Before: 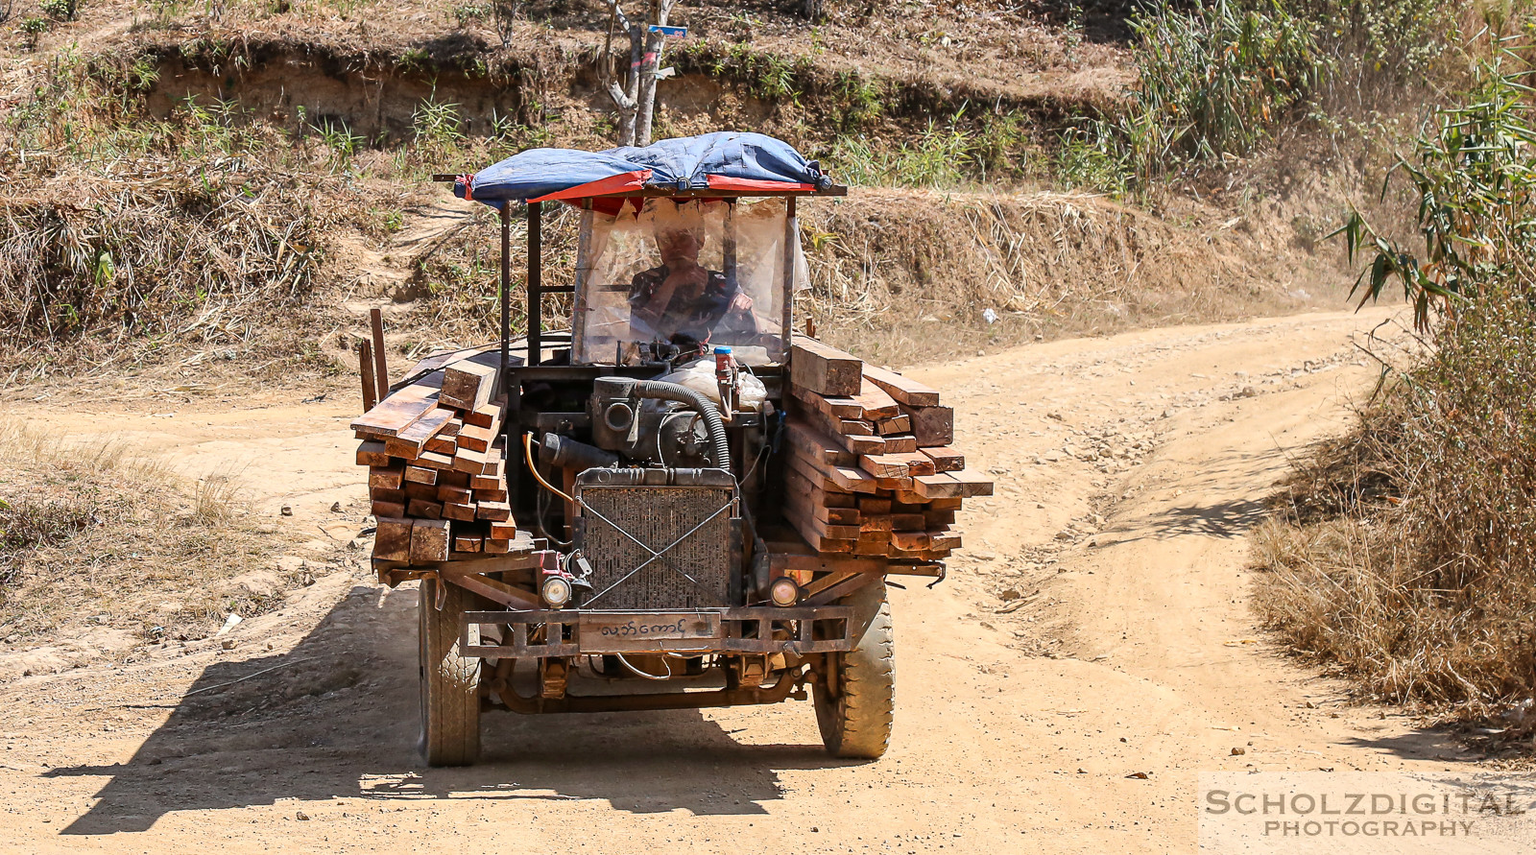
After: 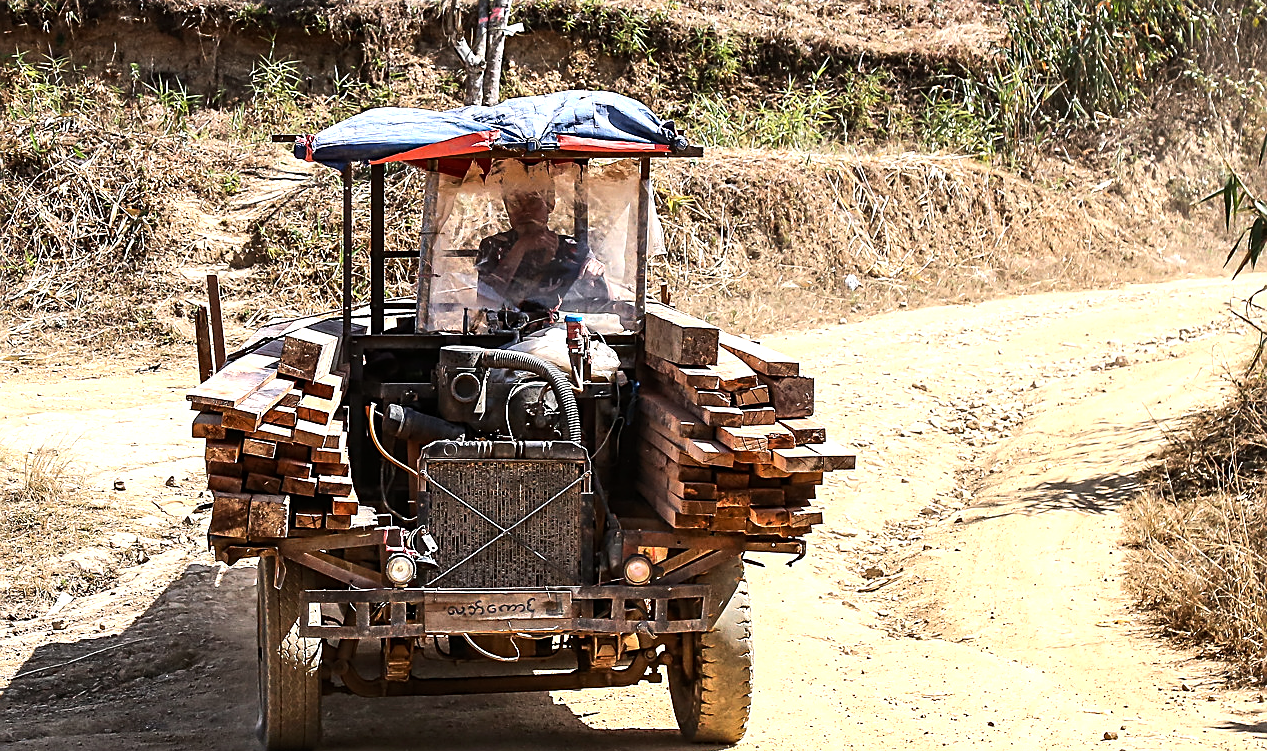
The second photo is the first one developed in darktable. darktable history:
crop: left 11.225%, top 5.381%, right 9.565%, bottom 10.314%
sharpen: on, module defaults
tone equalizer: -8 EV -0.75 EV, -7 EV -0.7 EV, -6 EV -0.6 EV, -5 EV -0.4 EV, -3 EV 0.4 EV, -2 EV 0.6 EV, -1 EV 0.7 EV, +0 EV 0.75 EV, edges refinement/feathering 500, mask exposure compensation -1.57 EV, preserve details no
